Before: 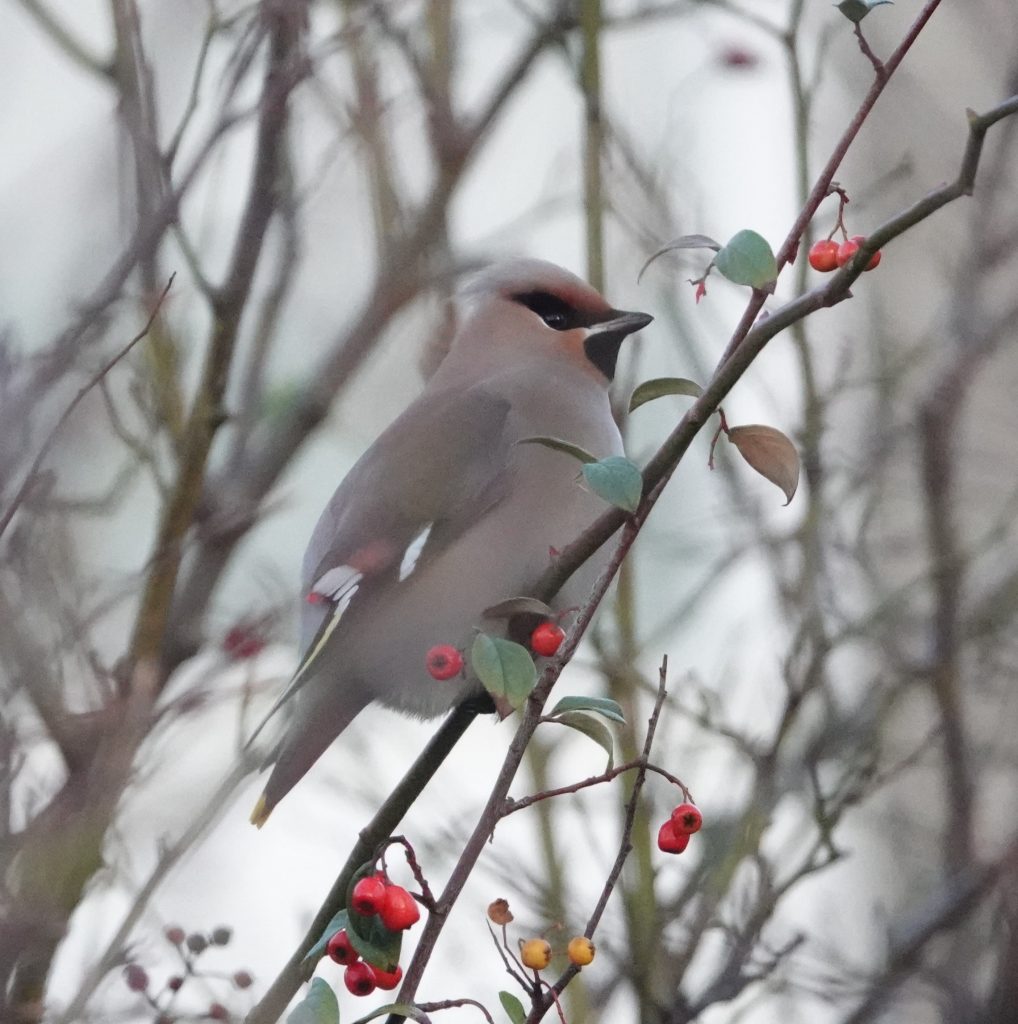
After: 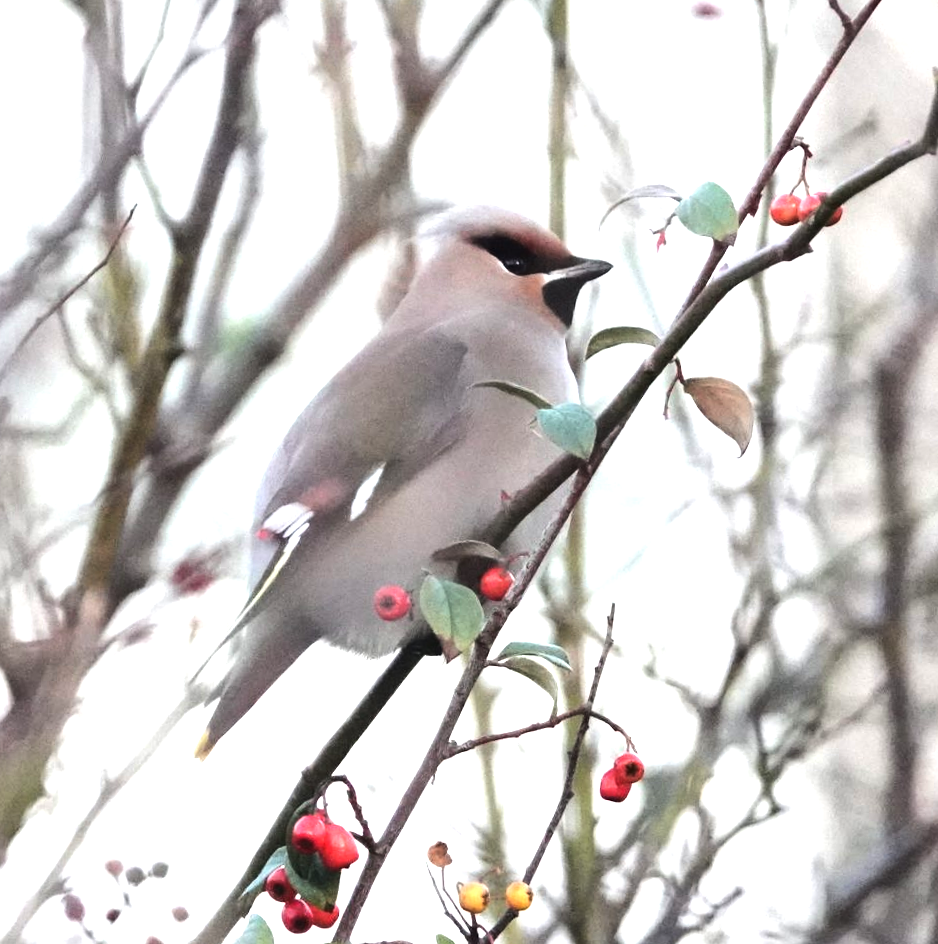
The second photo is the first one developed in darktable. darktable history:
tone equalizer: -8 EV -1.08 EV, -7 EV -1.01 EV, -6 EV -0.867 EV, -5 EV -0.578 EV, -3 EV 0.578 EV, -2 EV 0.867 EV, -1 EV 1.01 EV, +0 EV 1.08 EV, edges refinement/feathering 500, mask exposure compensation -1.57 EV, preserve details no
exposure: black level correction 0, exposure 0.5 EV, compensate highlight preservation false
base curve: exposure shift 0, preserve colors none
crop and rotate: angle -1.96°, left 3.097%, top 4.154%, right 1.586%, bottom 0.529%
